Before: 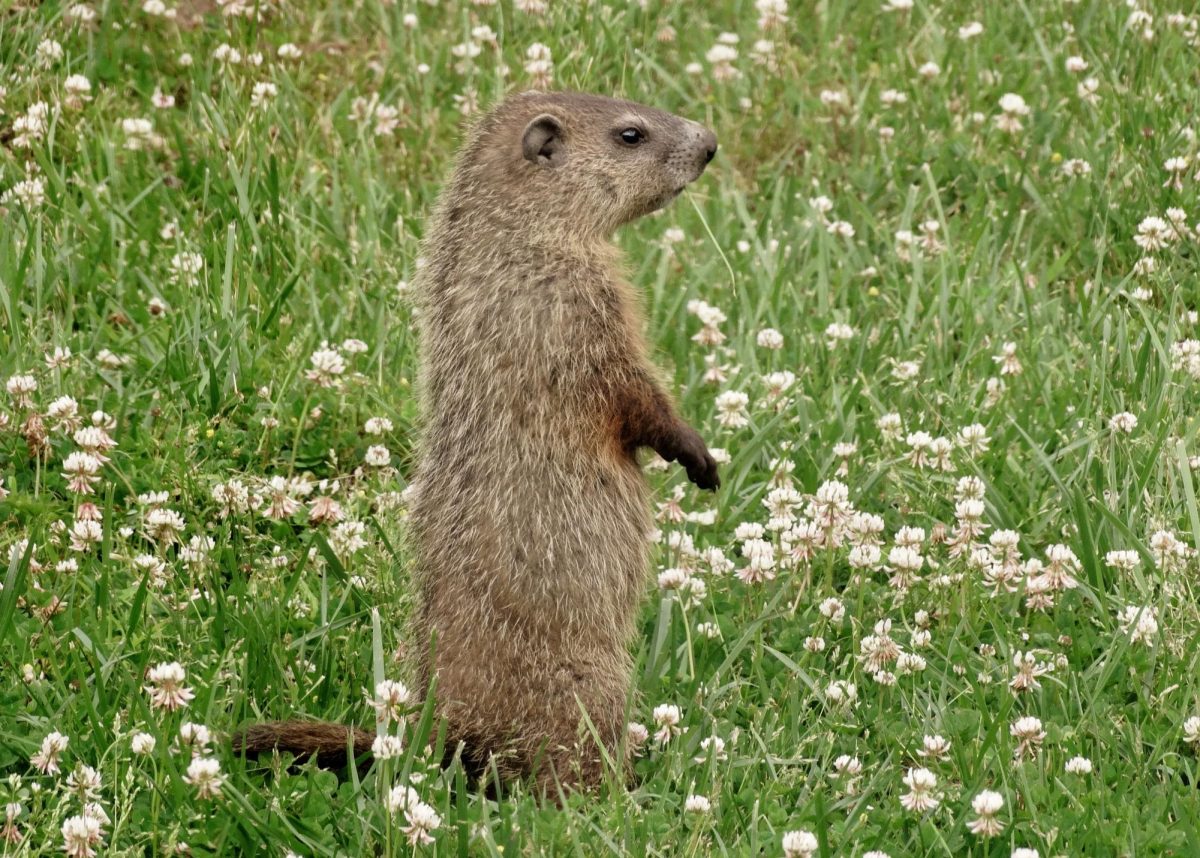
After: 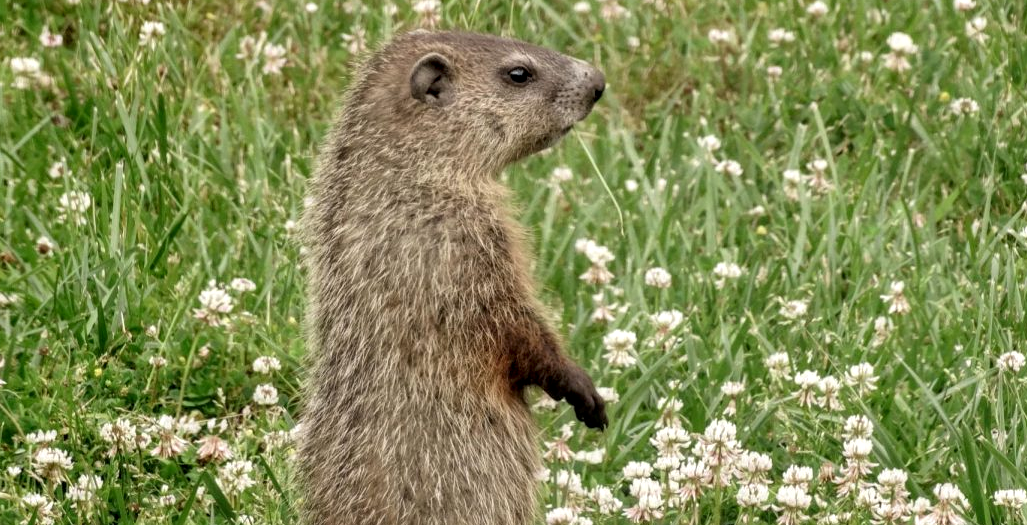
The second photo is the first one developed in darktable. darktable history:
crop and rotate: left 9.41%, top 7.124%, right 4.998%, bottom 31.679%
local contrast: detail 130%
tone equalizer: on, module defaults
